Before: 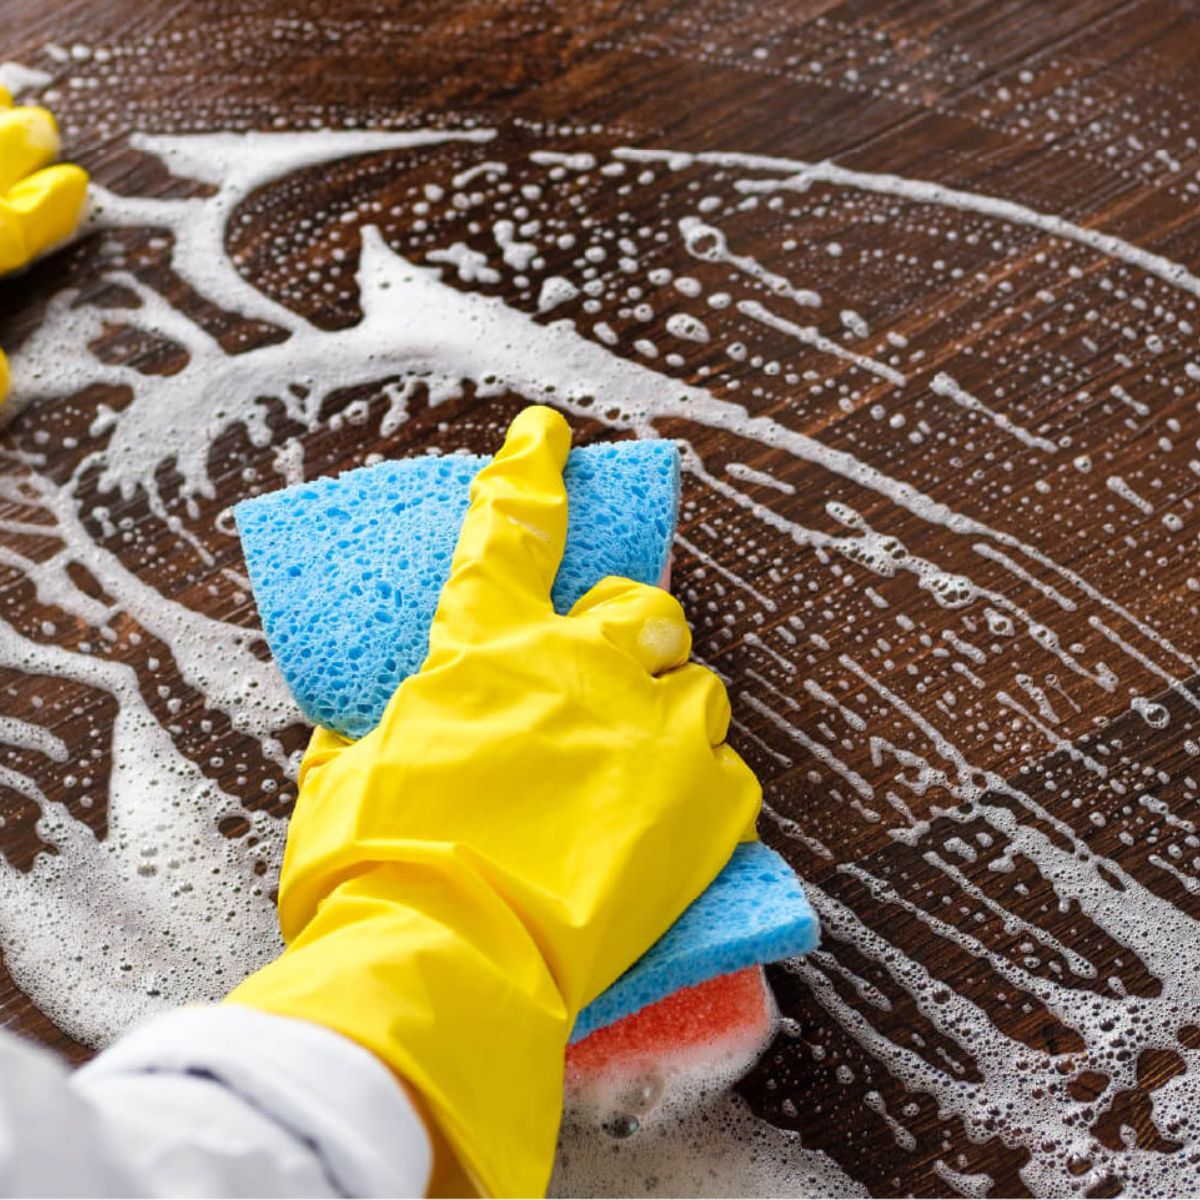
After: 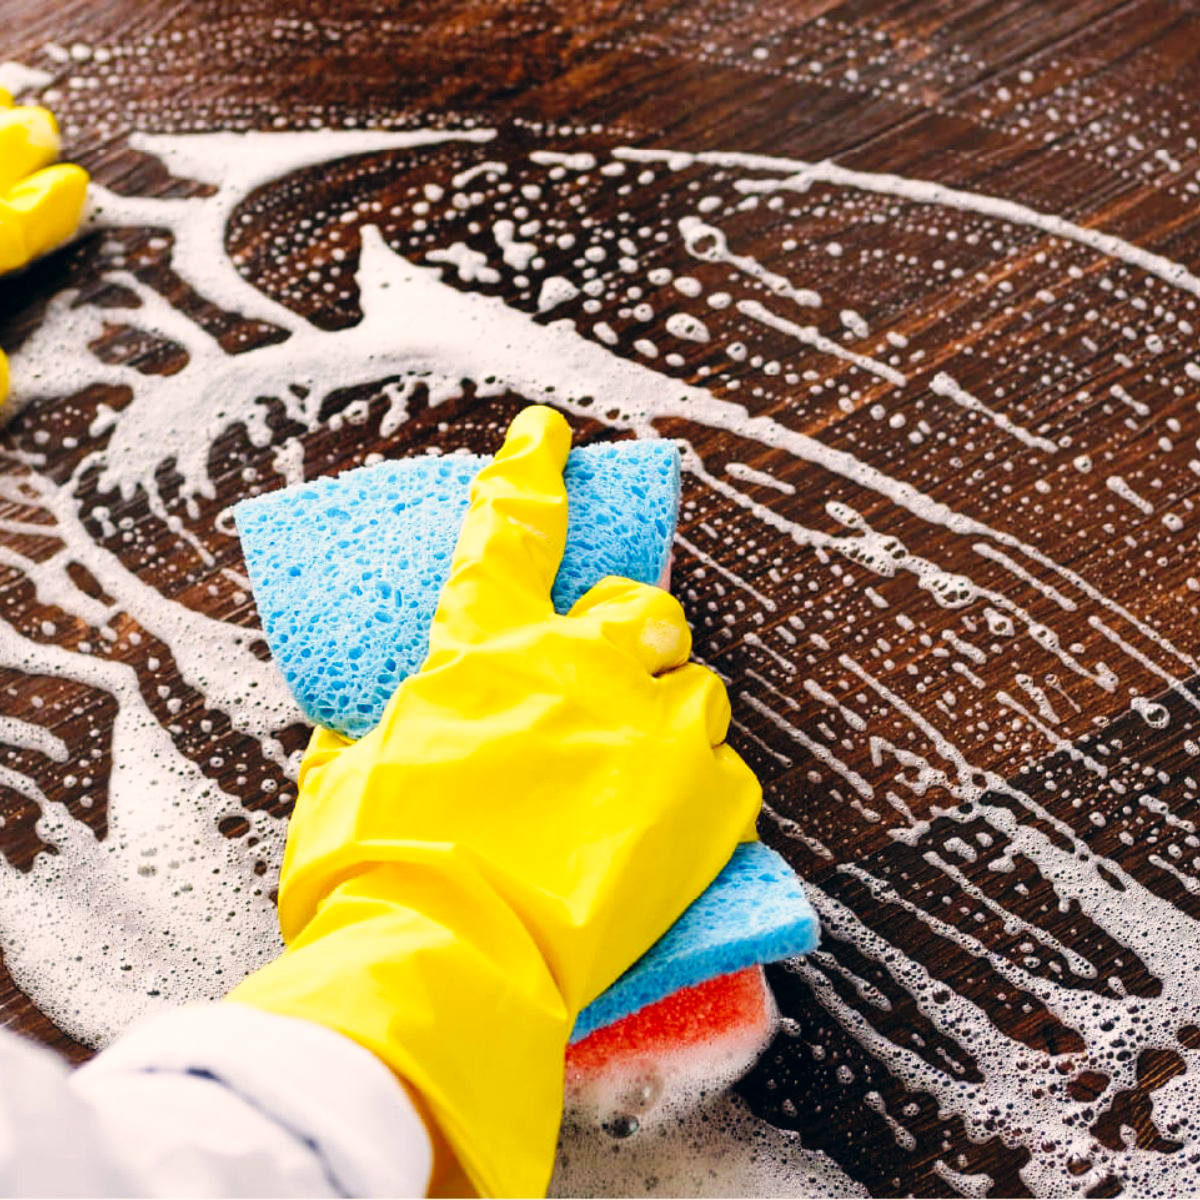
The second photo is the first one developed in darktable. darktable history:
color correction: highlights a* 5.38, highlights b* 5.3, shadows a* -4.26, shadows b* -5.11
base curve: curves: ch0 [(0, 0) (0.032, 0.025) (0.121, 0.166) (0.206, 0.329) (0.605, 0.79) (1, 1)], preserve colors none
